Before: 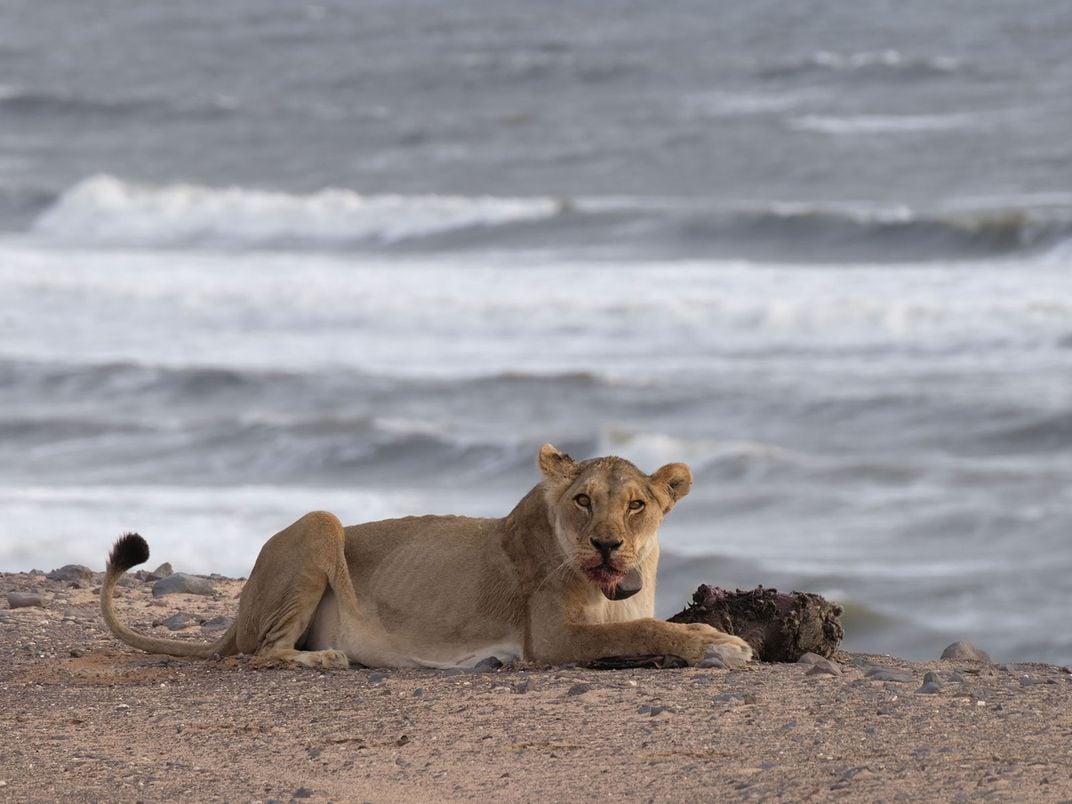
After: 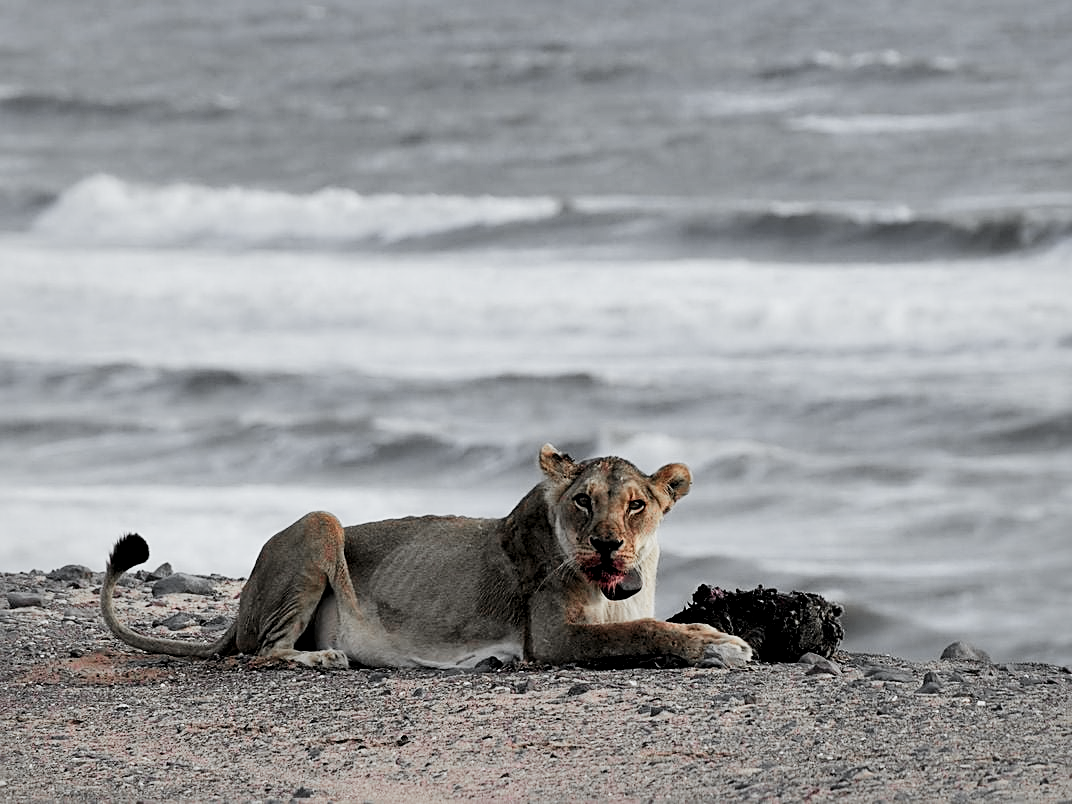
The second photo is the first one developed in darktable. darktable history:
filmic rgb: black relative exposure -5.09 EV, white relative exposure 3.99 EV, hardness 2.88, contrast 1.299, add noise in highlights 0.002, color science v3 (2019), use custom middle-gray values true, iterations of high-quality reconstruction 0, contrast in highlights soft
tone curve: curves: ch0 [(0, 0.012) (0.036, 0.035) (0.274, 0.288) (0.504, 0.536) (0.844, 0.84) (1, 0.983)]; ch1 [(0, 0) (0.389, 0.403) (0.462, 0.486) (0.499, 0.498) (0.511, 0.502) (0.536, 0.547) (0.567, 0.588) (0.626, 0.645) (0.749, 0.781) (1, 1)]; ch2 [(0, 0) (0.457, 0.486) (0.5, 0.5) (0.56, 0.551) (0.615, 0.607) (0.704, 0.732) (1, 1)], color space Lab, independent channels, preserve colors none
local contrast: mode bilateral grid, contrast 100, coarseness 100, detail 165%, midtone range 0.2
sharpen: on, module defaults
color calibration: illuminant Planckian (black body), x 0.368, y 0.361, temperature 4276.75 K
color zones: curves: ch1 [(0, 0.679) (0.143, 0.647) (0.286, 0.261) (0.378, -0.011) (0.571, 0.396) (0.714, 0.399) (0.857, 0.406) (1, 0.679)]
